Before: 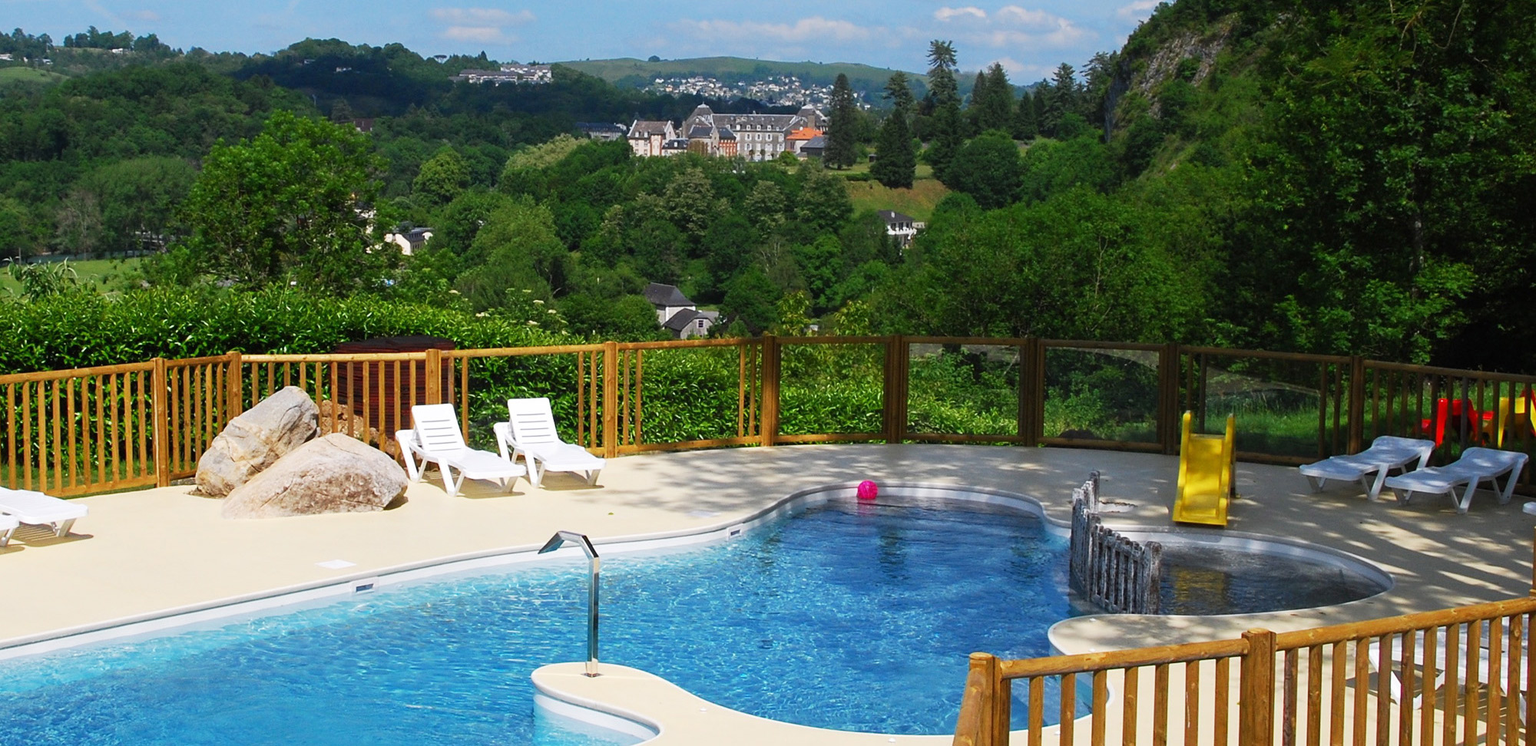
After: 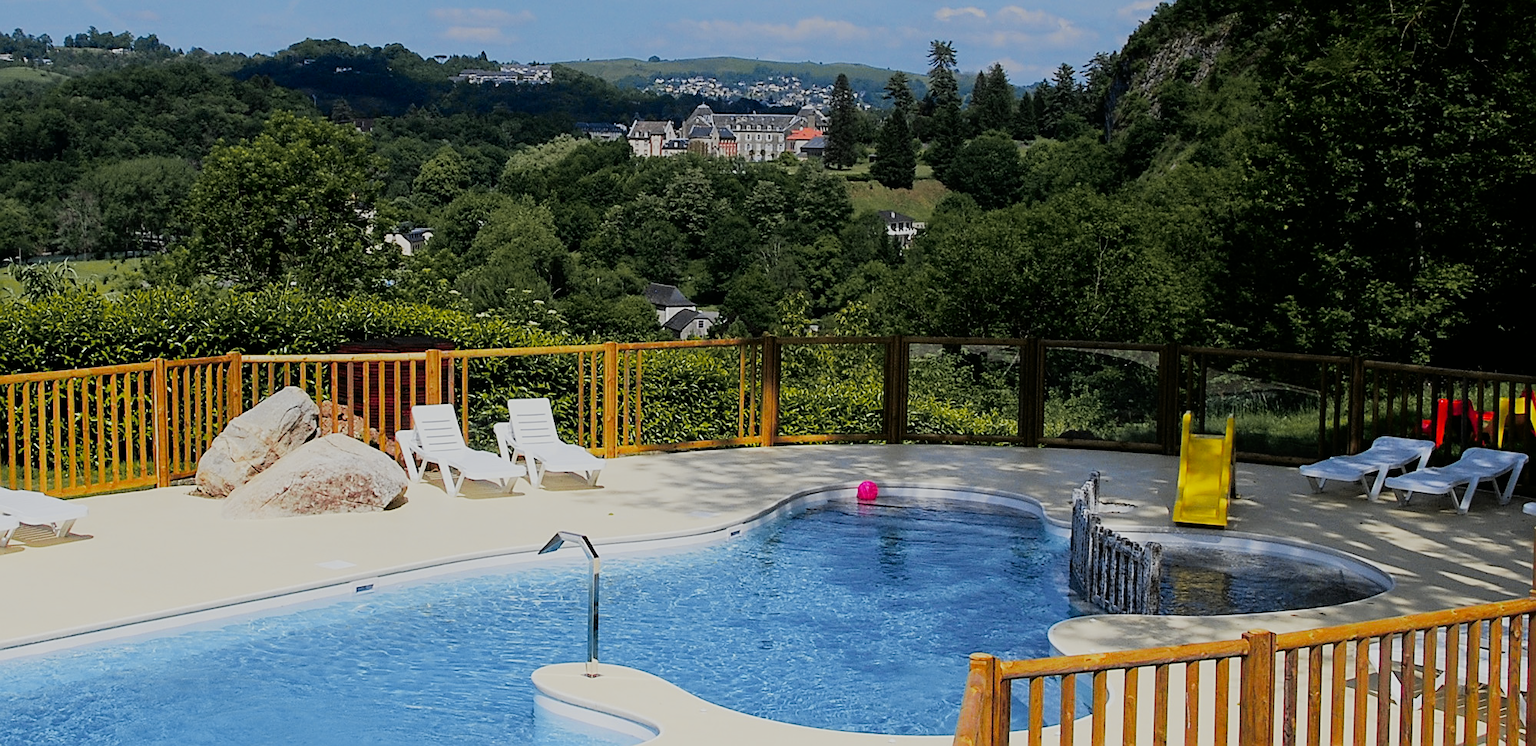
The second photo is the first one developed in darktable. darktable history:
filmic rgb: black relative exposure -7.65 EV, white relative exposure 4.56 EV, hardness 3.61
tone curve: curves: ch0 [(0, 0) (0.07, 0.052) (0.23, 0.254) (0.486, 0.53) (0.822, 0.825) (0.994, 0.955)]; ch1 [(0, 0) (0.226, 0.261) (0.379, 0.442) (0.469, 0.472) (0.495, 0.495) (0.514, 0.504) (0.561, 0.568) (0.59, 0.612) (1, 1)]; ch2 [(0, 0) (0.269, 0.299) (0.459, 0.441) (0.498, 0.499) (0.523, 0.52) (0.586, 0.569) (0.635, 0.617) (0.659, 0.681) (0.718, 0.764) (1, 1)], color space Lab, independent channels, preserve colors none
sharpen: amount 0.6
graduated density: on, module defaults
